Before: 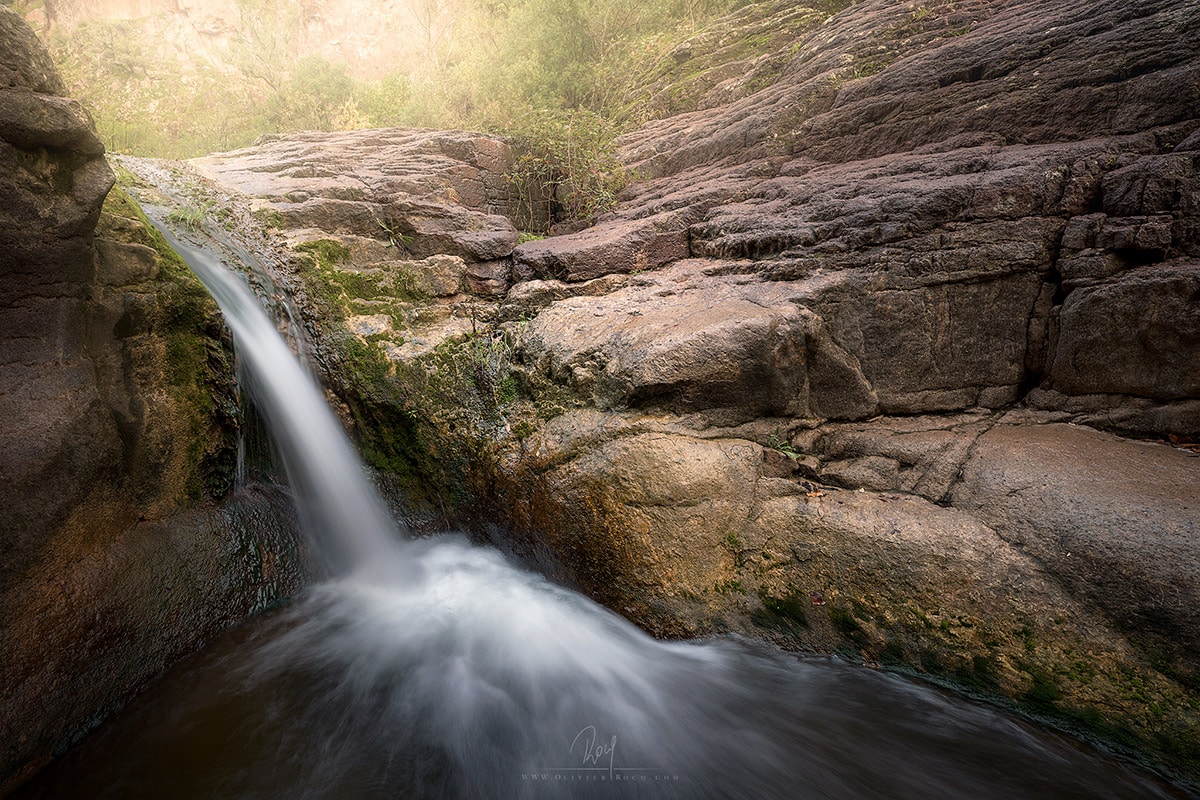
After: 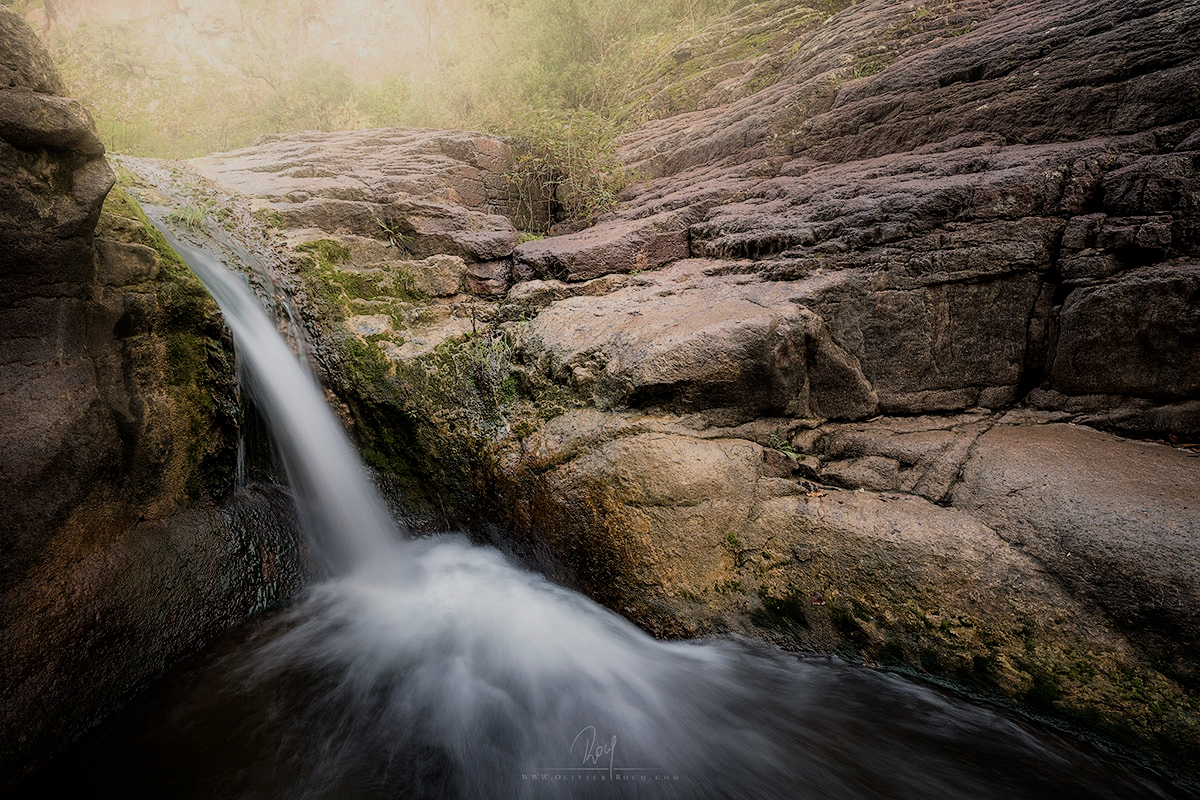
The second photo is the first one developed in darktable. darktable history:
filmic rgb: black relative exposure -7.65 EV, white relative exposure 4.56 EV, threshold 2.99 EV, hardness 3.61, enable highlight reconstruction true
